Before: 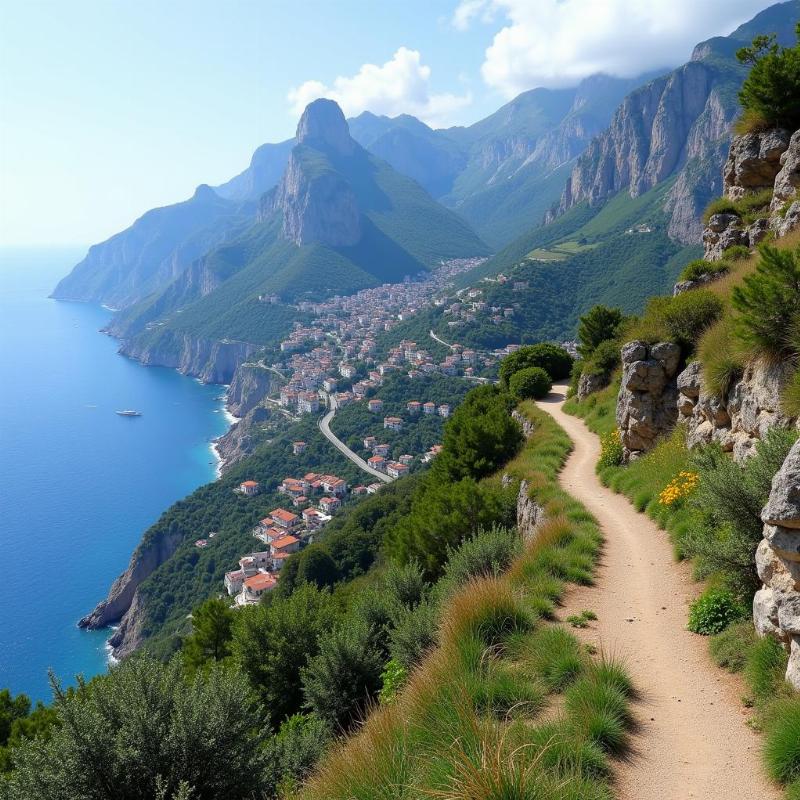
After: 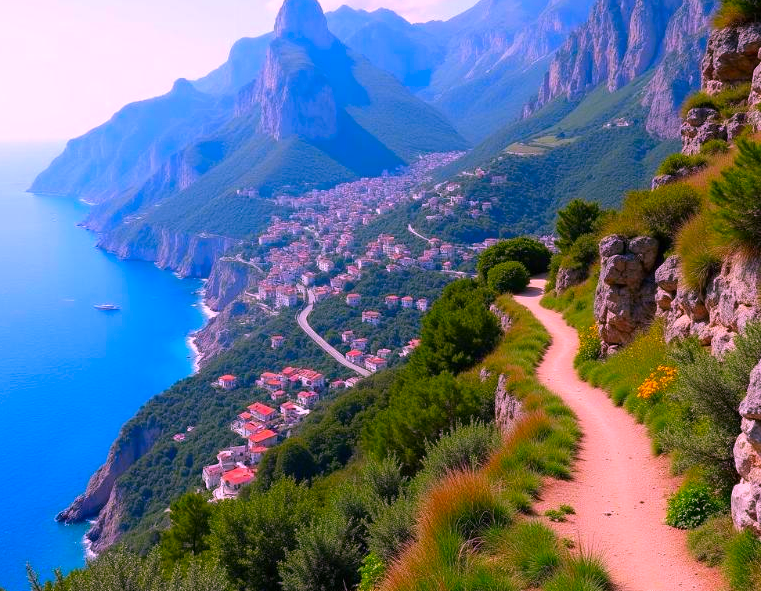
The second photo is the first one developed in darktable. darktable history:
tone equalizer: edges refinement/feathering 500, mask exposure compensation -1.57 EV, preserve details no
color correction: highlights a* 19.01, highlights b* -12.18, saturation 1.69
crop and rotate: left 2.788%, top 13.417%, right 1.989%, bottom 12.698%
